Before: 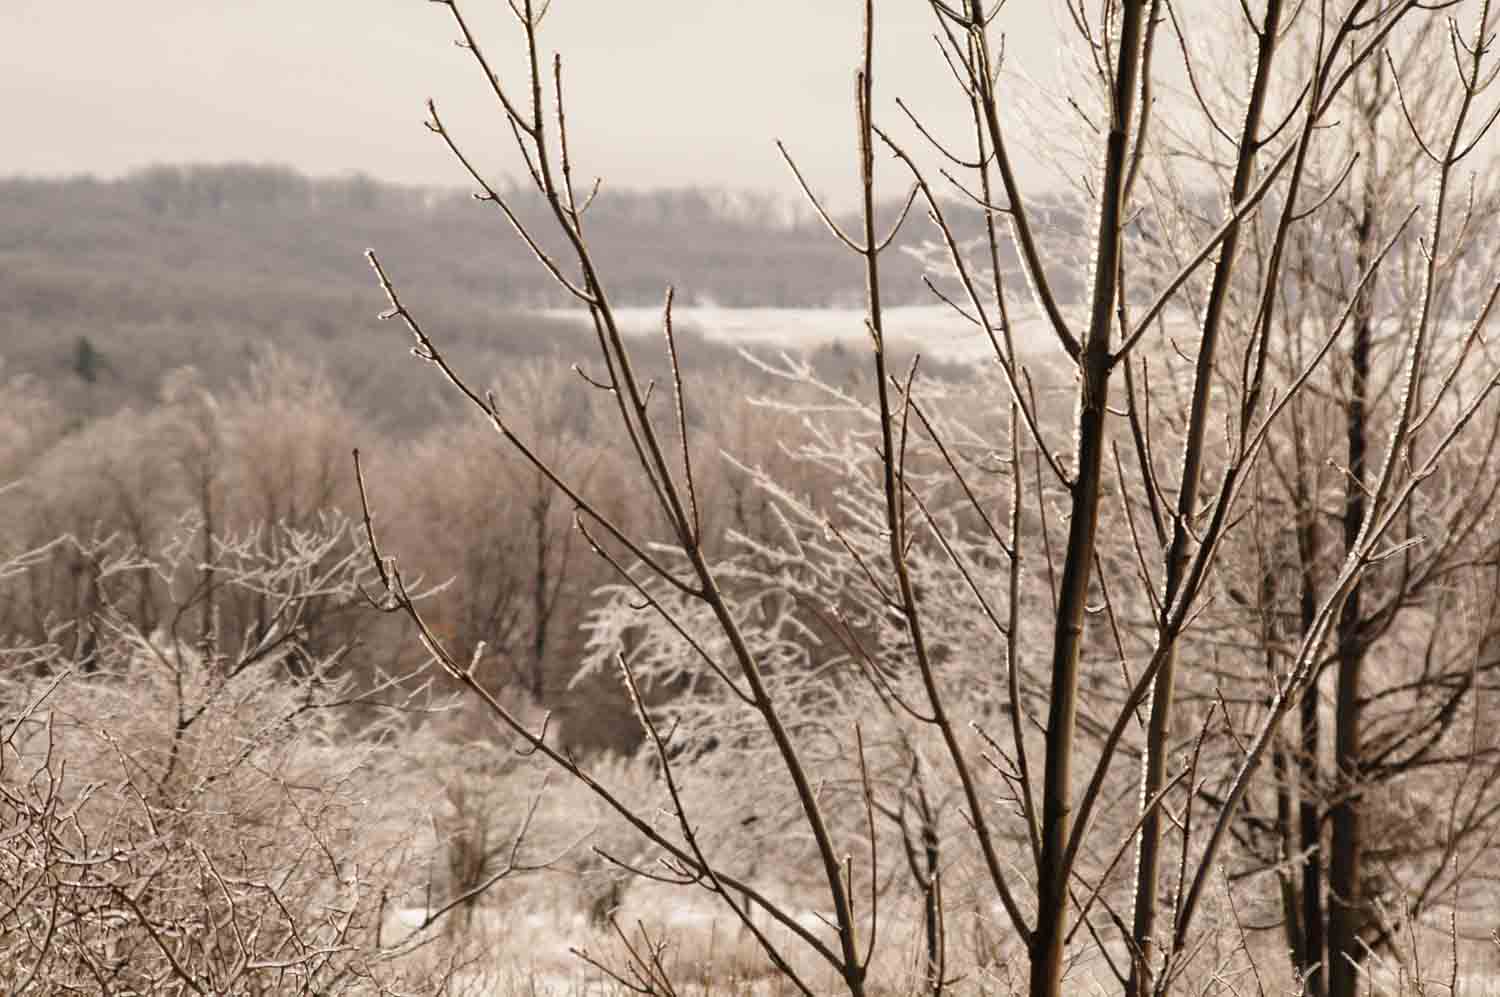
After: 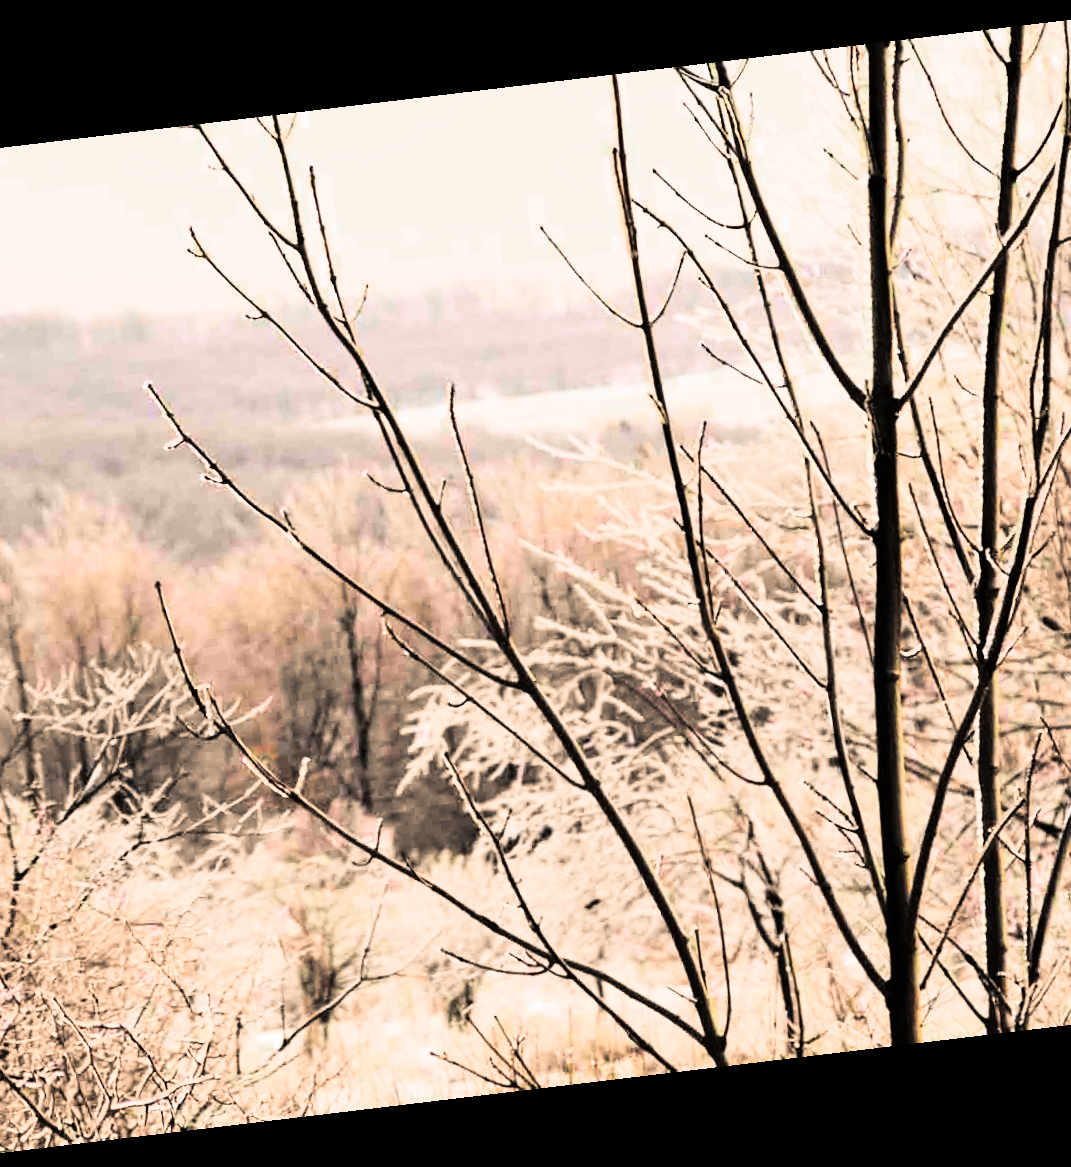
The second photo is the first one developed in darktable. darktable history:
split-toning: shadows › hue 36°, shadows › saturation 0.05, highlights › hue 10.8°, highlights › saturation 0.15, compress 40%
crop and rotate: left 15.546%, right 17.787%
rotate and perspective: rotation -6.83°, automatic cropping off
exposure: exposure -0.157 EV, compensate highlight preservation false
rgb curve: curves: ch0 [(0, 0) (0.21, 0.15) (0.24, 0.21) (0.5, 0.75) (0.75, 0.96) (0.89, 0.99) (1, 1)]; ch1 [(0, 0.02) (0.21, 0.13) (0.25, 0.2) (0.5, 0.67) (0.75, 0.9) (0.89, 0.97) (1, 1)]; ch2 [(0, 0.02) (0.21, 0.13) (0.25, 0.2) (0.5, 0.67) (0.75, 0.9) (0.89, 0.97) (1, 1)], compensate middle gray true
color balance rgb: perceptual saturation grading › global saturation 20%, global vibrance 20%
color zones: curves: ch0 [(0, 0.5) (0.143, 0.5) (0.286, 0.456) (0.429, 0.5) (0.571, 0.5) (0.714, 0.5) (0.857, 0.5) (1, 0.5)]; ch1 [(0, 0.5) (0.143, 0.5) (0.286, 0.422) (0.429, 0.5) (0.571, 0.5) (0.714, 0.5) (0.857, 0.5) (1, 0.5)]
